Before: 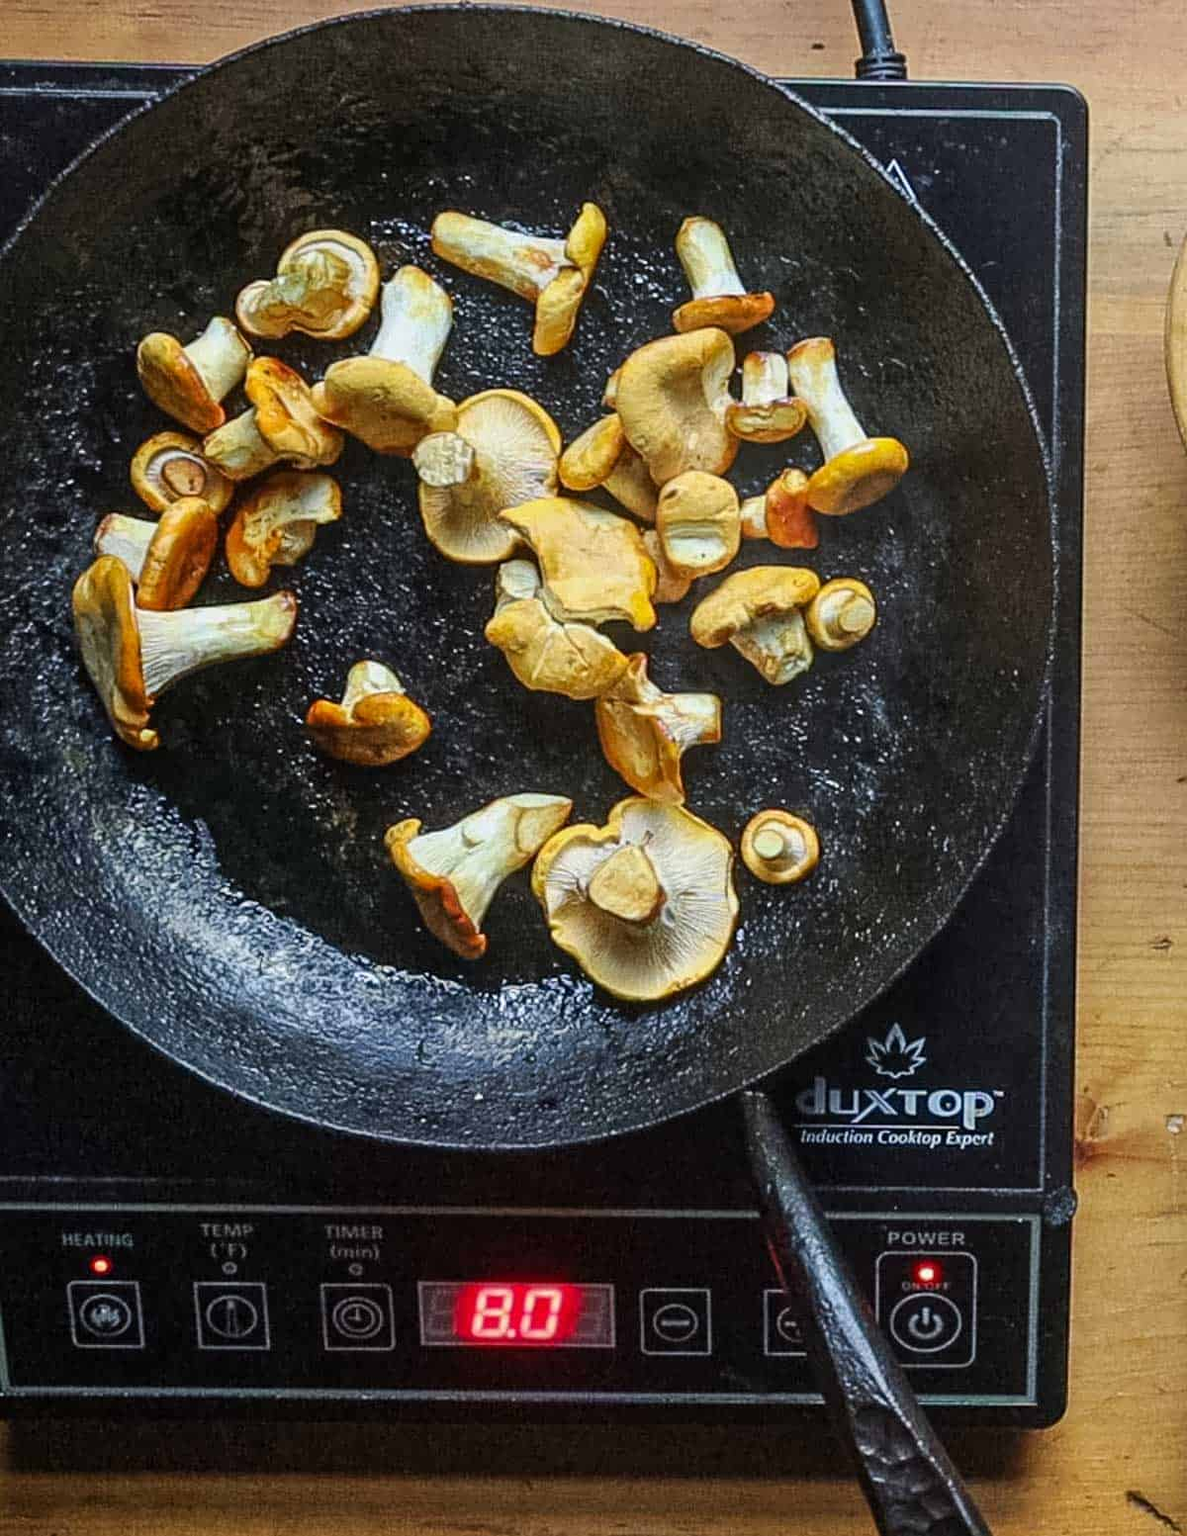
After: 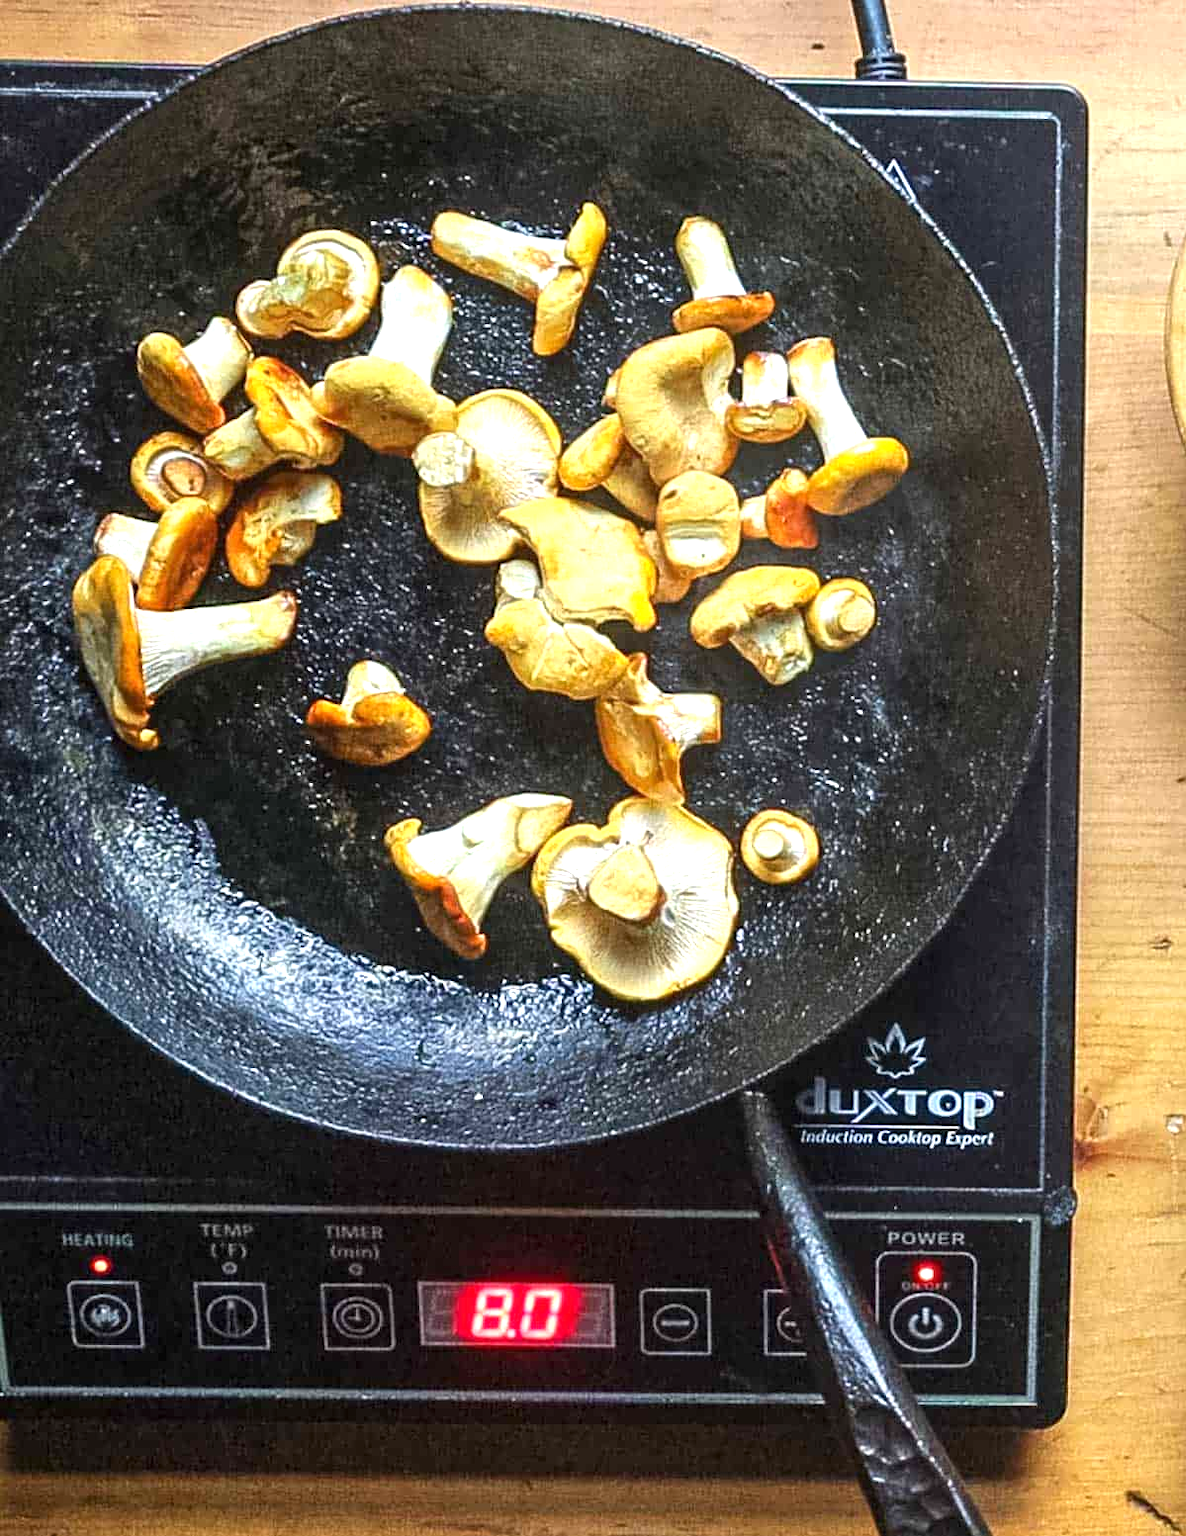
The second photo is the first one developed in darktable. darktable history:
exposure: exposure 0.948 EV, compensate highlight preservation false
